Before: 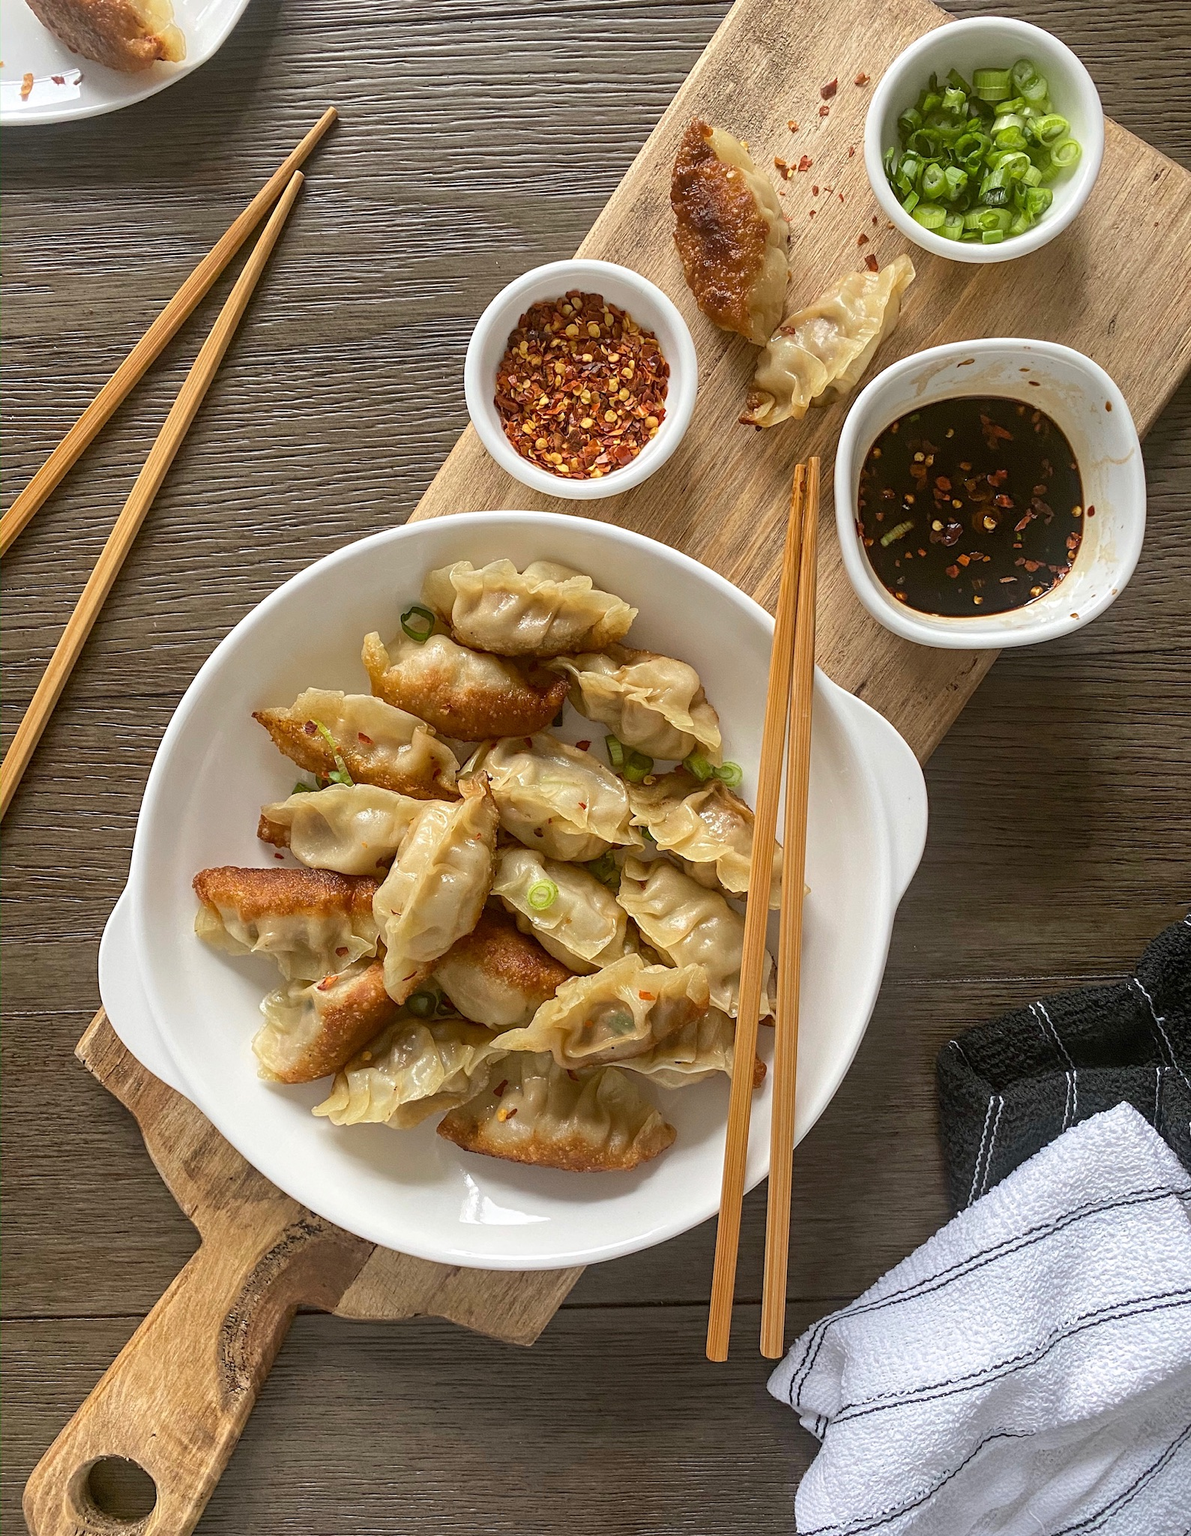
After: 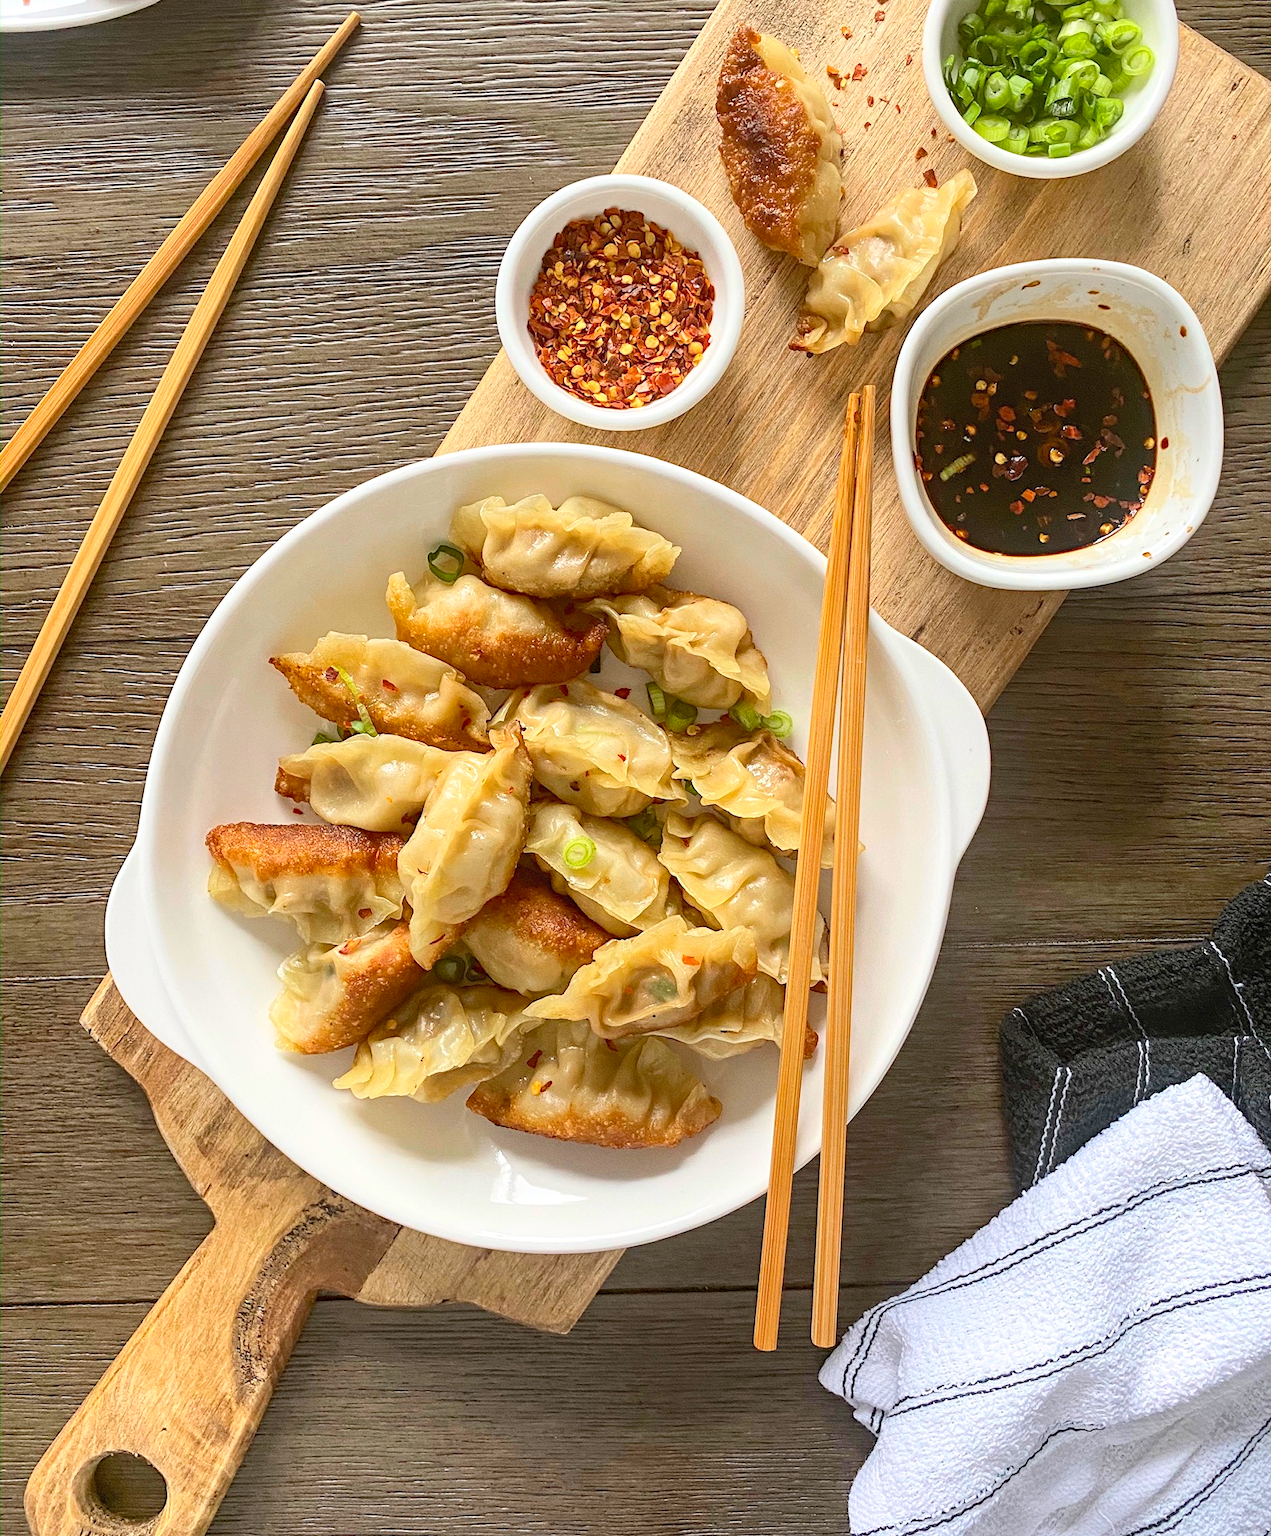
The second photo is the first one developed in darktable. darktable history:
contrast brightness saturation: contrast 0.2, brightness 0.16, saturation 0.22
haze removal: compatibility mode true, adaptive false
tone equalizer: on, module defaults
levels: levels [0, 0.478, 1]
crop and rotate: top 6.25%
